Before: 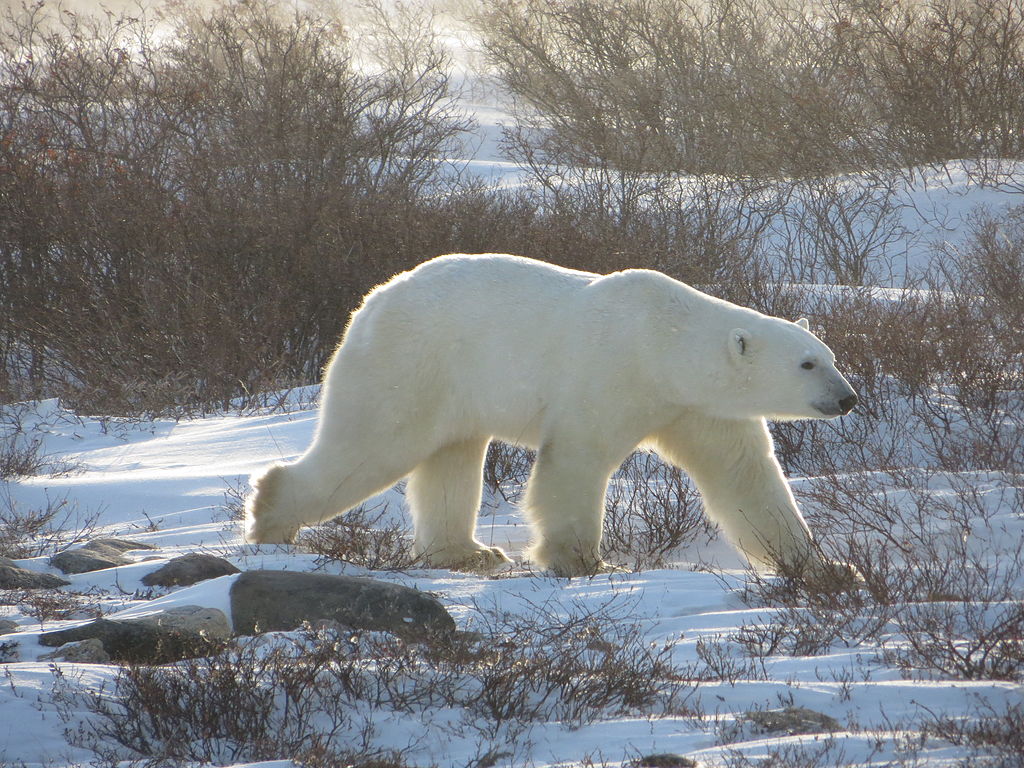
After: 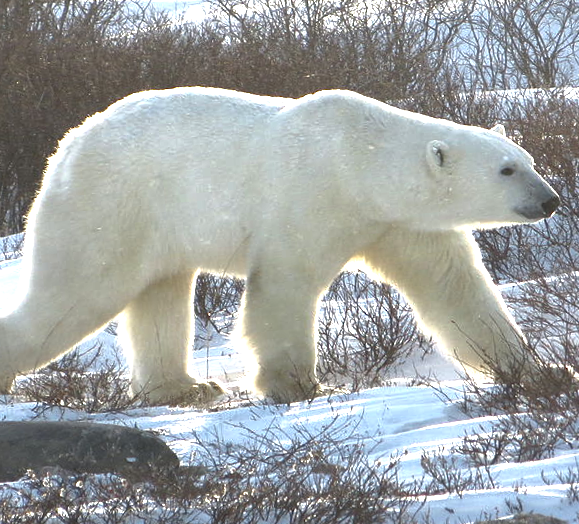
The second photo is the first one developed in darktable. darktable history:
rotate and perspective: rotation -5°, crop left 0.05, crop right 0.952, crop top 0.11, crop bottom 0.89
exposure: black level correction 0.001, exposure 1.3 EV, compensate highlight preservation false
crop and rotate: left 28.256%, top 17.734%, right 12.656%, bottom 3.573%
tone curve: curves: ch0 [(0, 0) (0.91, 0.76) (0.997, 0.913)], color space Lab, linked channels, preserve colors none
